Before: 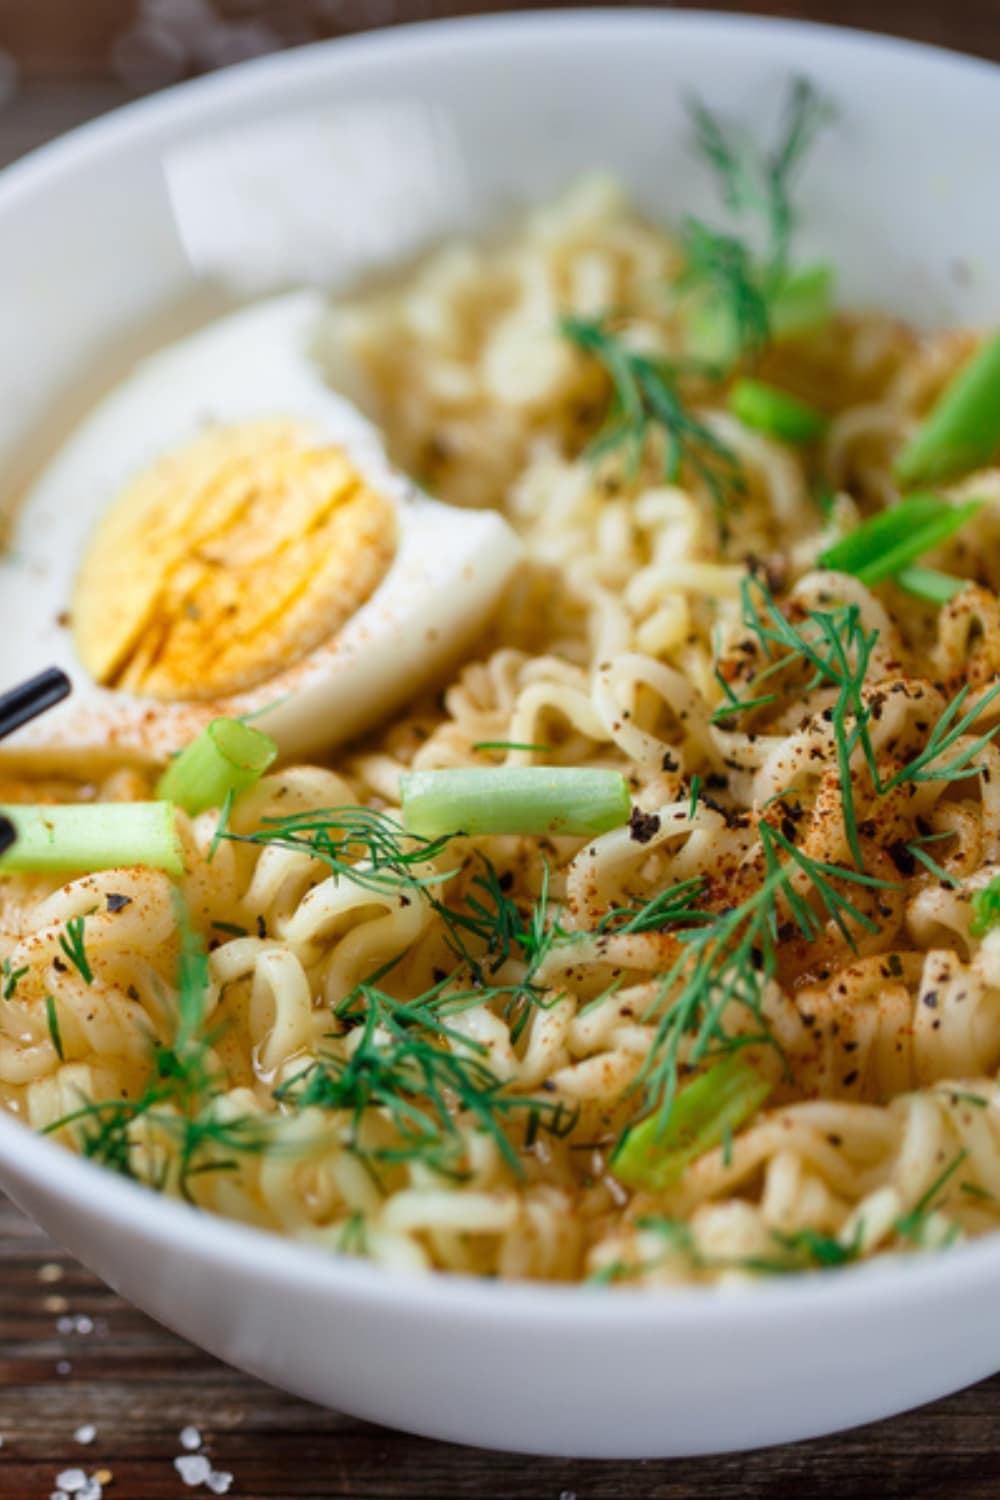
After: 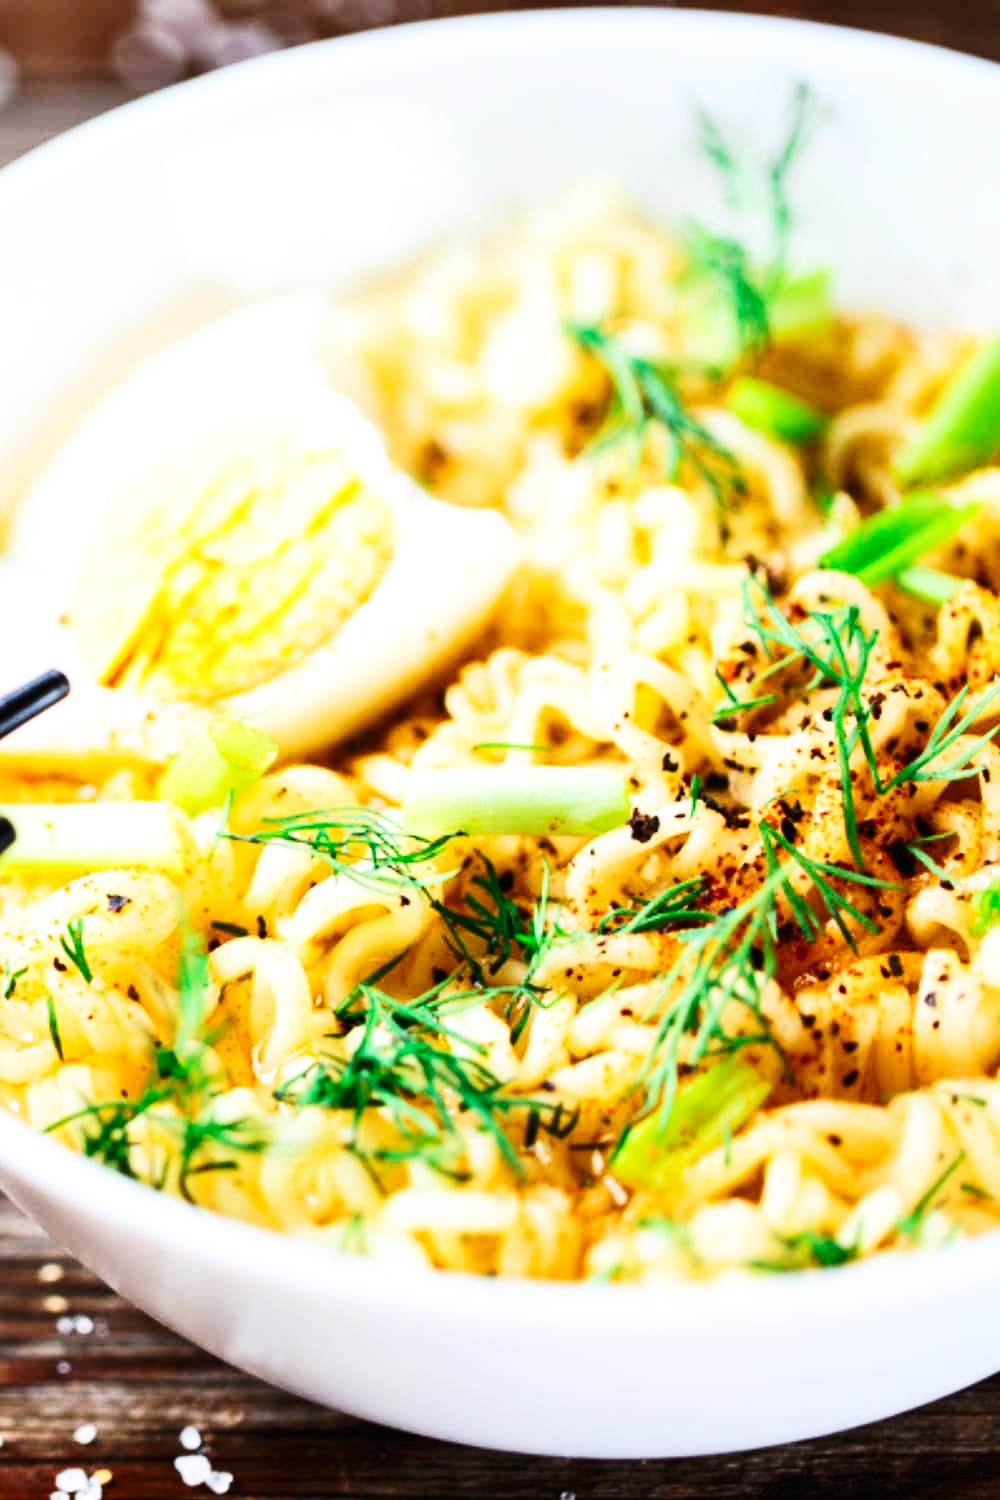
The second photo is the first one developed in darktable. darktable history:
base curve: curves: ch0 [(0, 0) (0.007, 0.004) (0.027, 0.03) (0.046, 0.07) (0.207, 0.54) (0.442, 0.872) (0.673, 0.972) (1, 1)], preserve colors none
contrast brightness saturation: contrast 0.237, brightness 0.094
